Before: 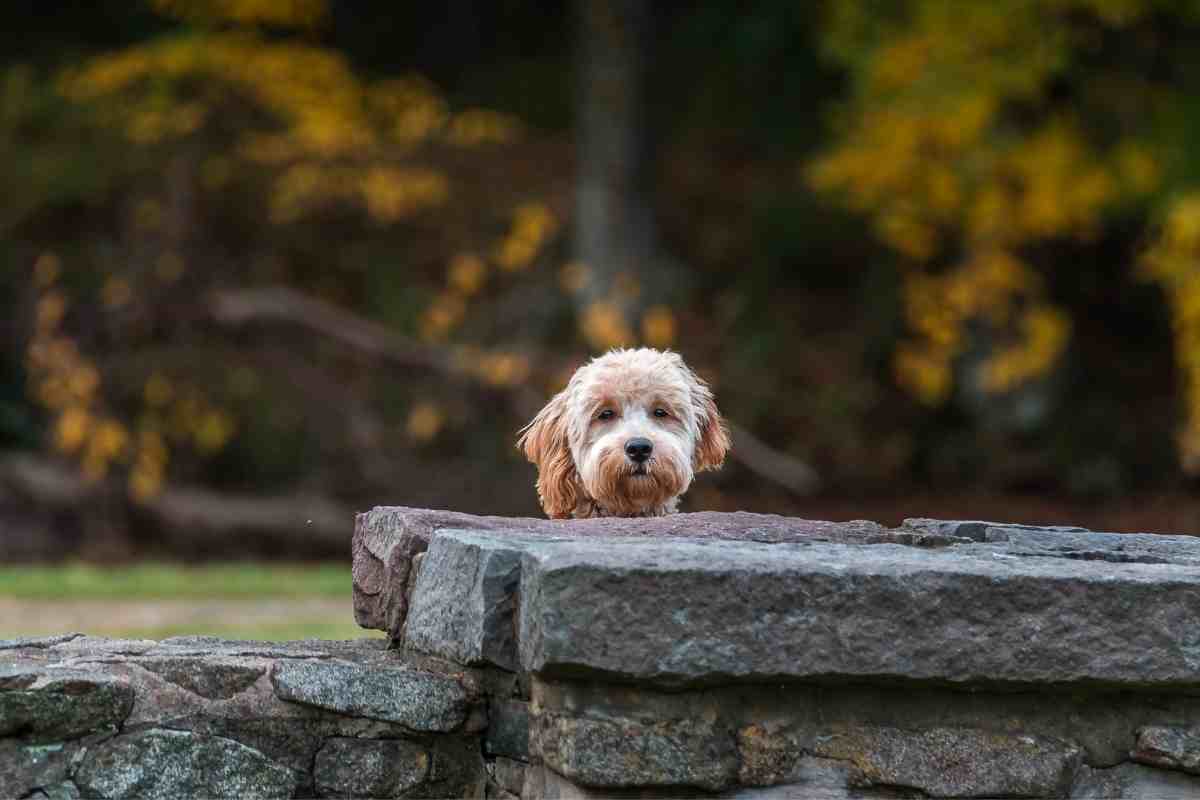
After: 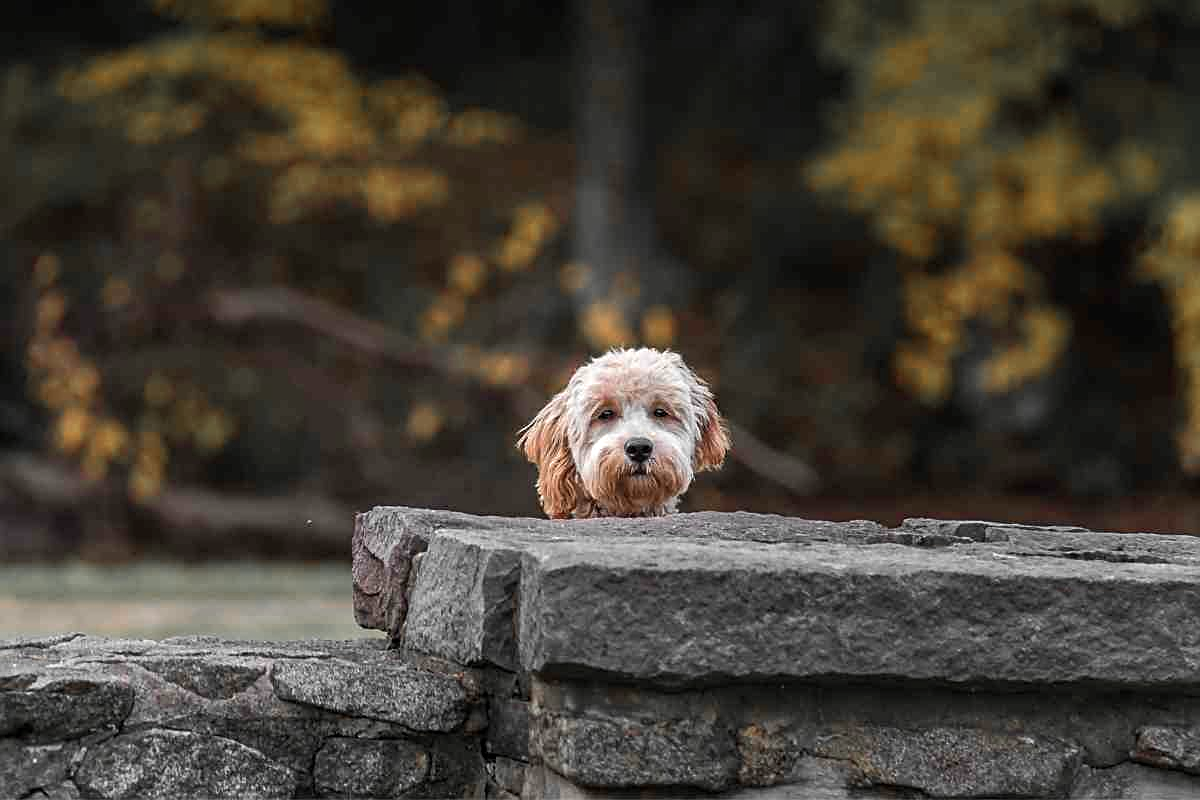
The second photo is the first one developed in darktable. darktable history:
tone equalizer: edges refinement/feathering 500, mask exposure compensation -1.57 EV, preserve details no
sharpen: on, module defaults
color zones: curves: ch0 [(0, 0.447) (0.184, 0.543) (0.323, 0.476) (0.429, 0.445) (0.571, 0.443) (0.714, 0.451) (0.857, 0.452) (1, 0.447)]; ch1 [(0, 0.464) (0.176, 0.46) (0.287, 0.177) (0.429, 0.002) (0.571, 0) (0.714, 0) (0.857, 0) (1, 0.464)]
